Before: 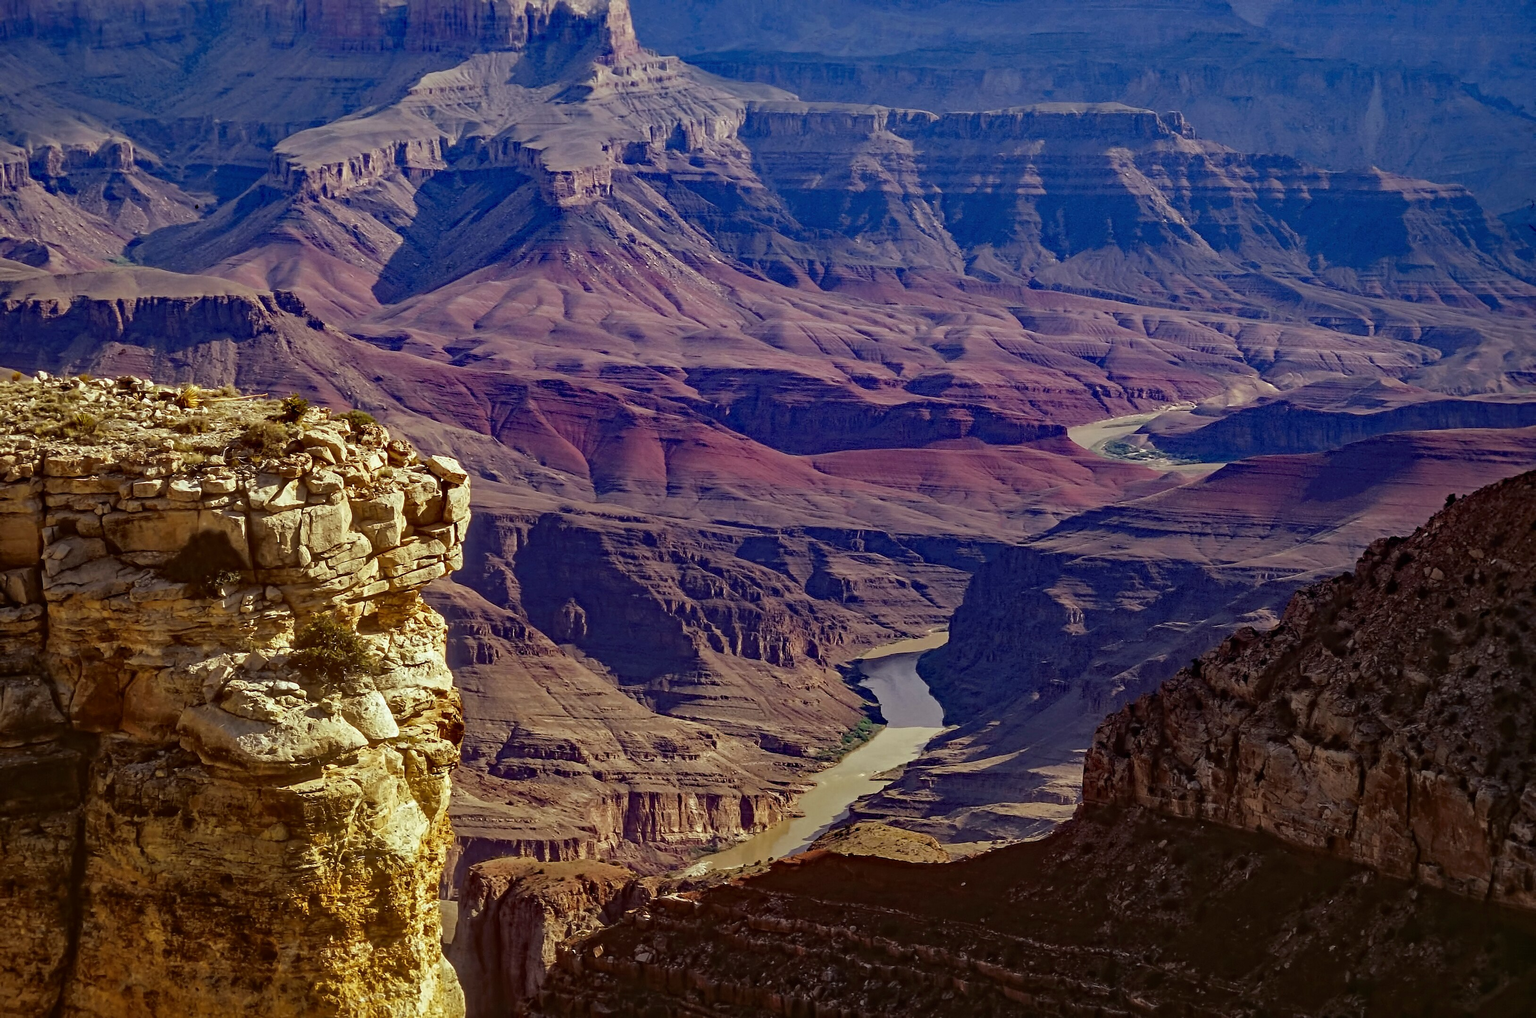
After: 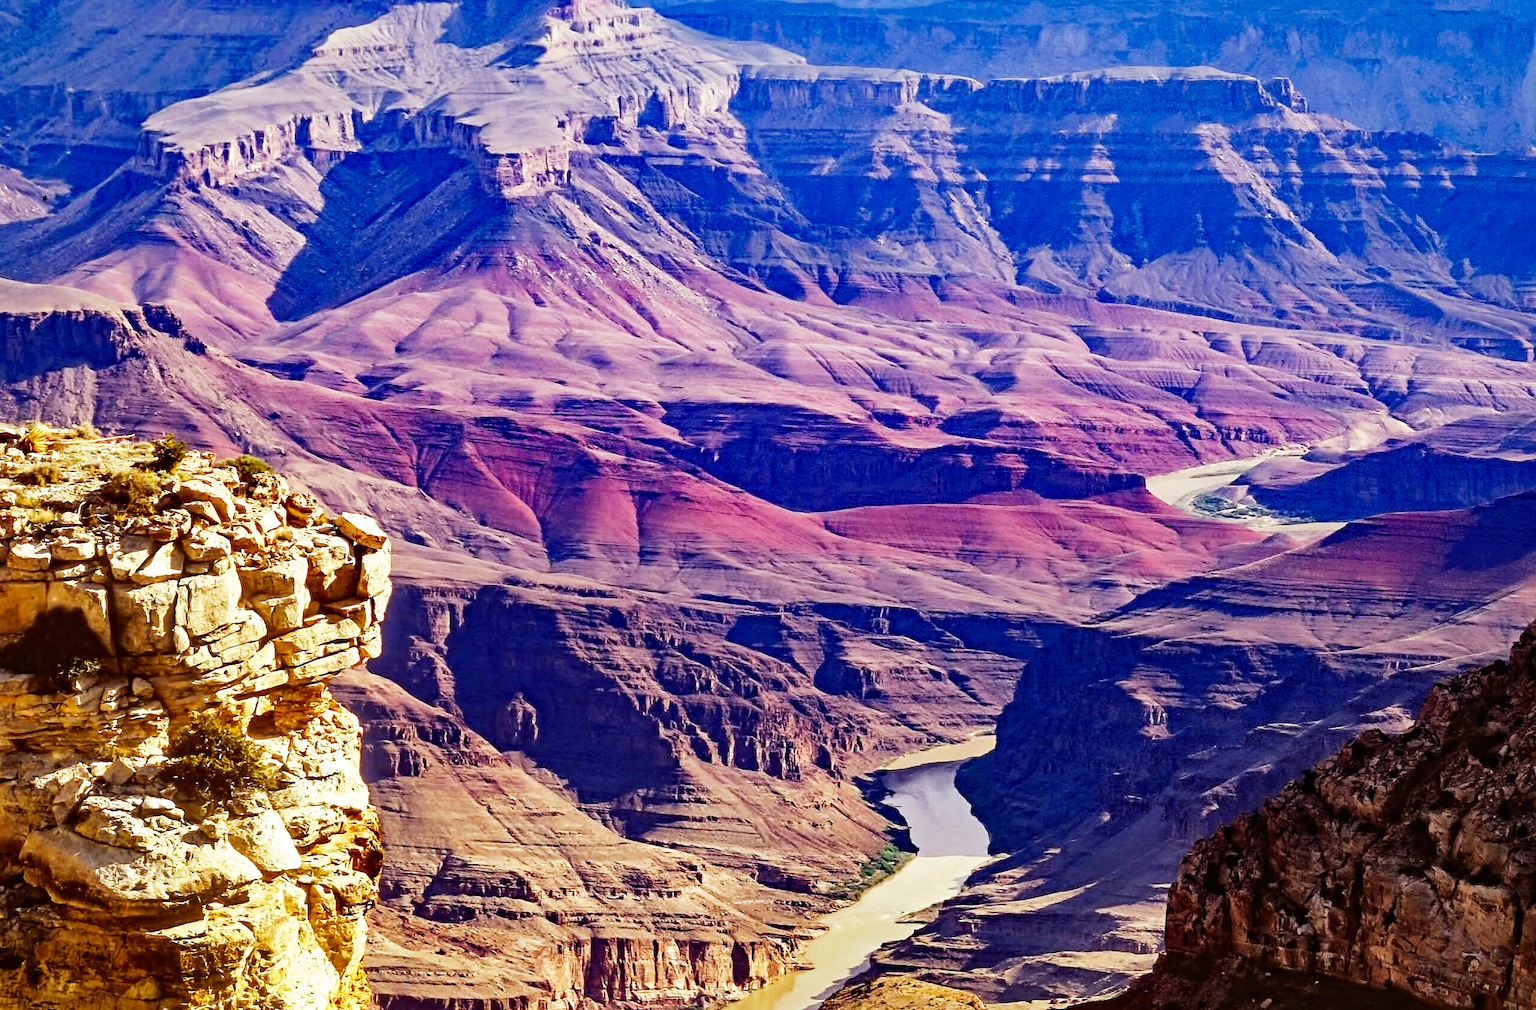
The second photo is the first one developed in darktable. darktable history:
crop and rotate: left 10.546%, top 5.007%, right 10.34%, bottom 16.425%
base curve: curves: ch0 [(0, 0) (0.007, 0.004) (0.027, 0.03) (0.046, 0.07) (0.207, 0.54) (0.442, 0.872) (0.673, 0.972) (1, 1)], preserve colors none
